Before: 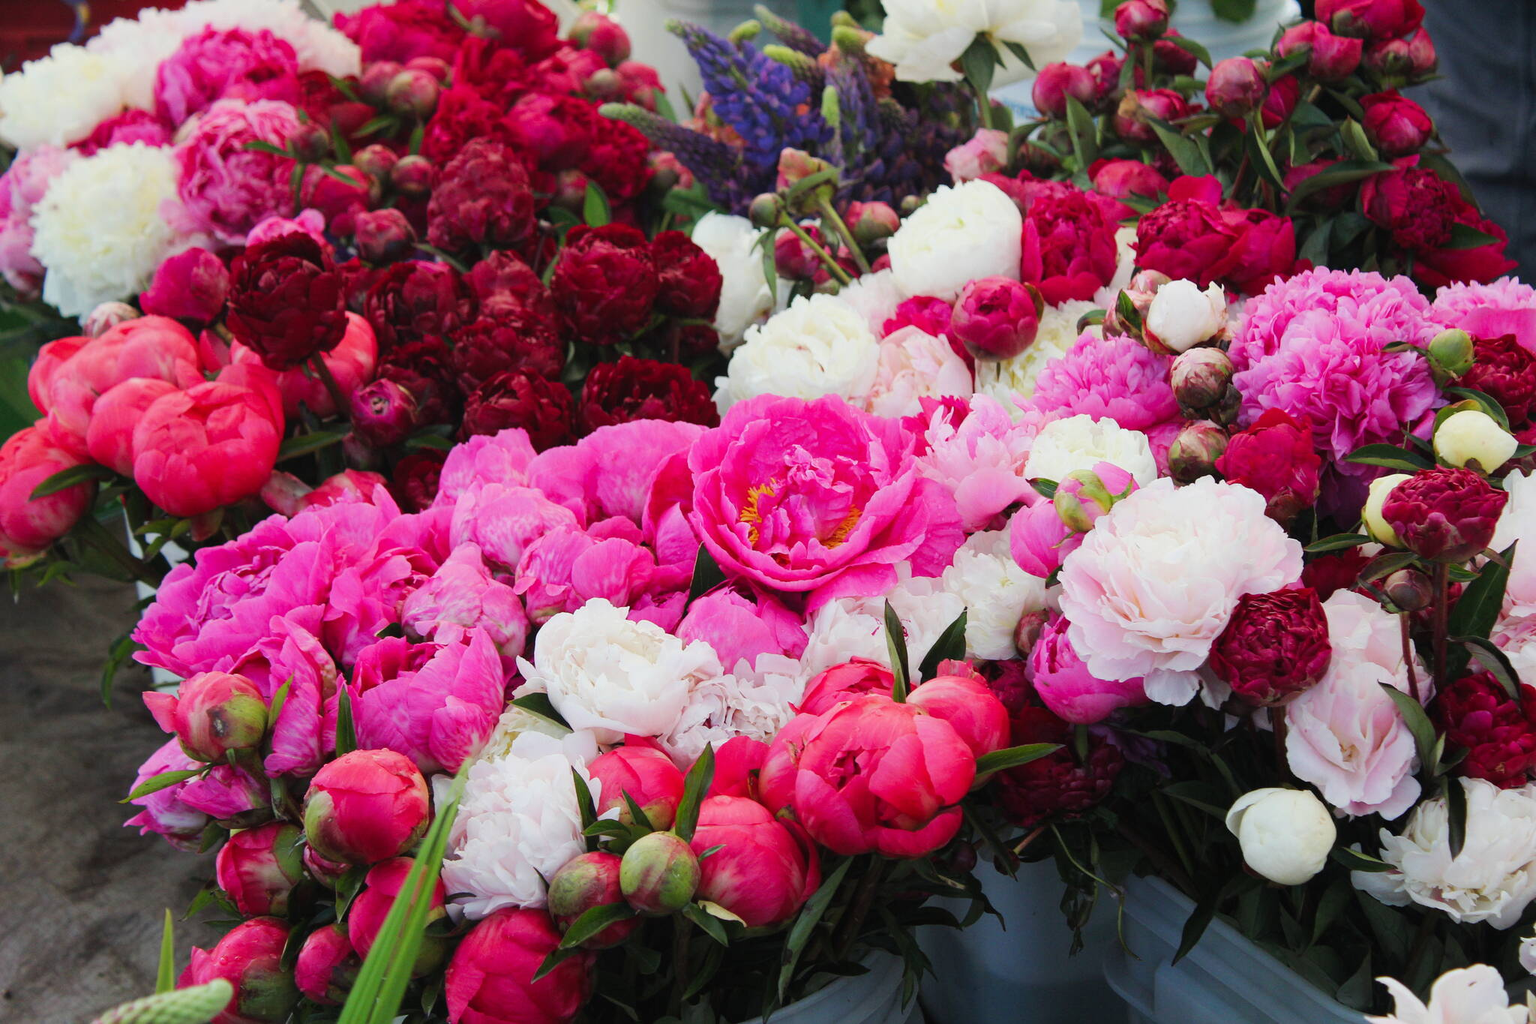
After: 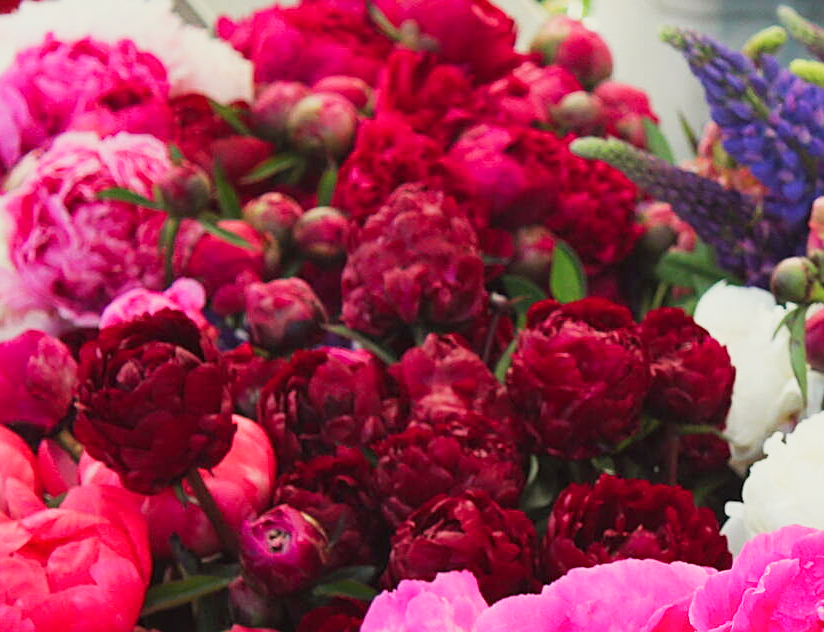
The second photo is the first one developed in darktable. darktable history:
sharpen: on, module defaults
crop and rotate: left 11.147%, top 0.048%, right 48.572%, bottom 53.607%
color correction: highlights a* -1.12, highlights b* 4.44, shadows a* 3.61
base curve: curves: ch0 [(0, 0) (0.088, 0.125) (0.176, 0.251) (0.354, 0.501) (0.613, 0.749) (1, 0.877)], preserve colors none
